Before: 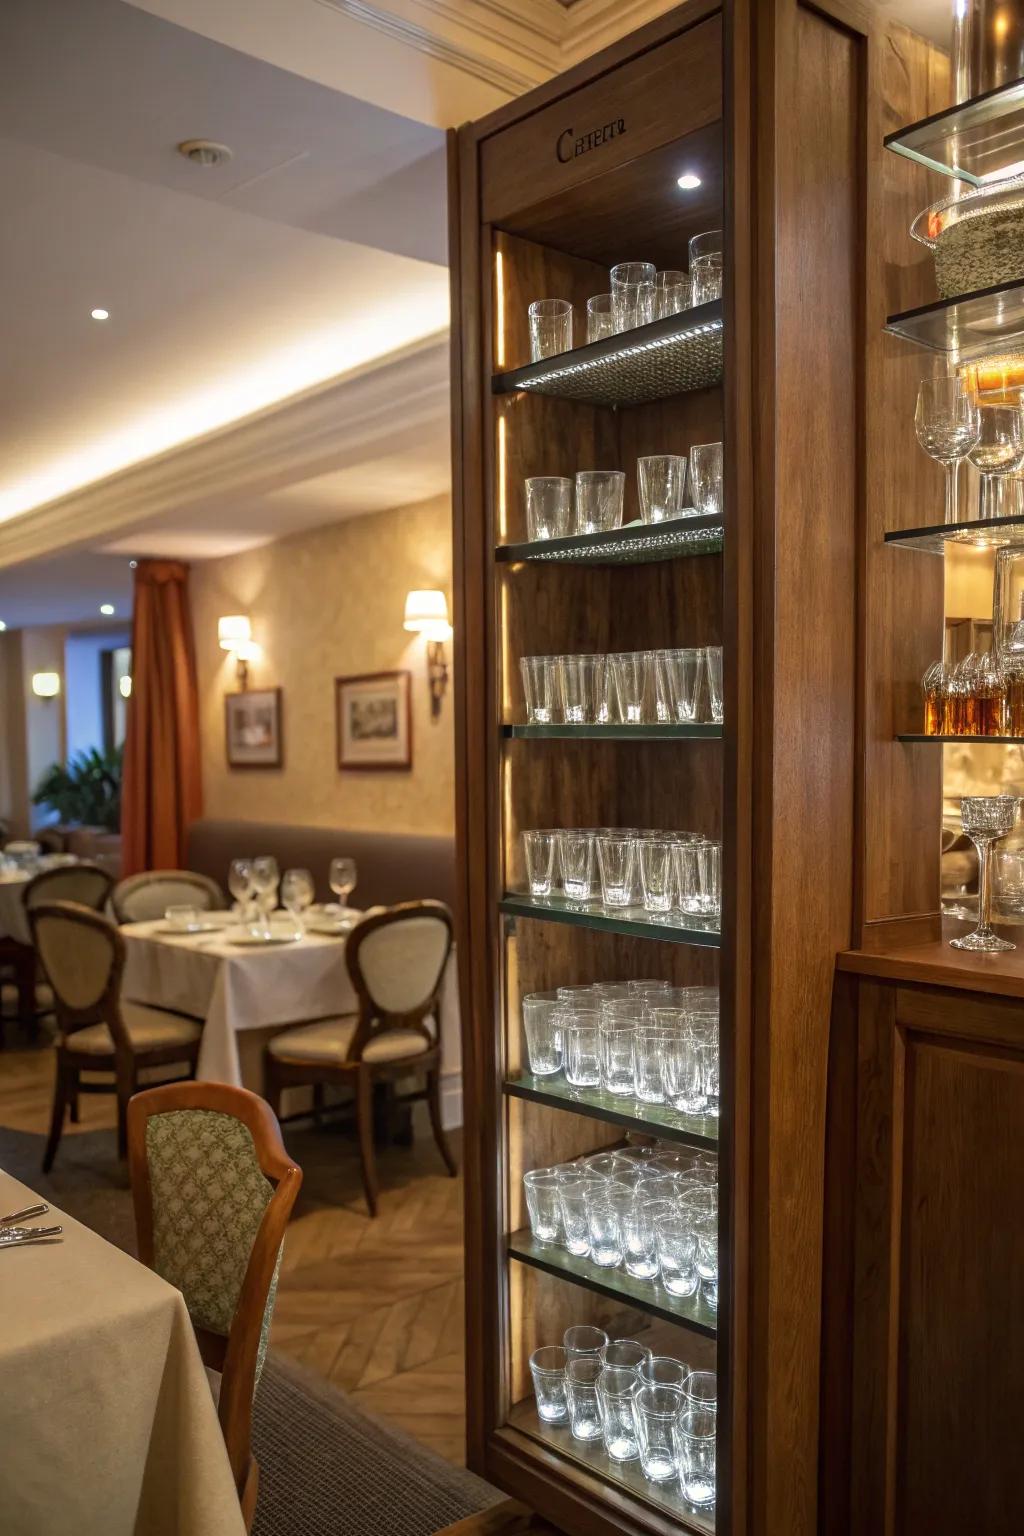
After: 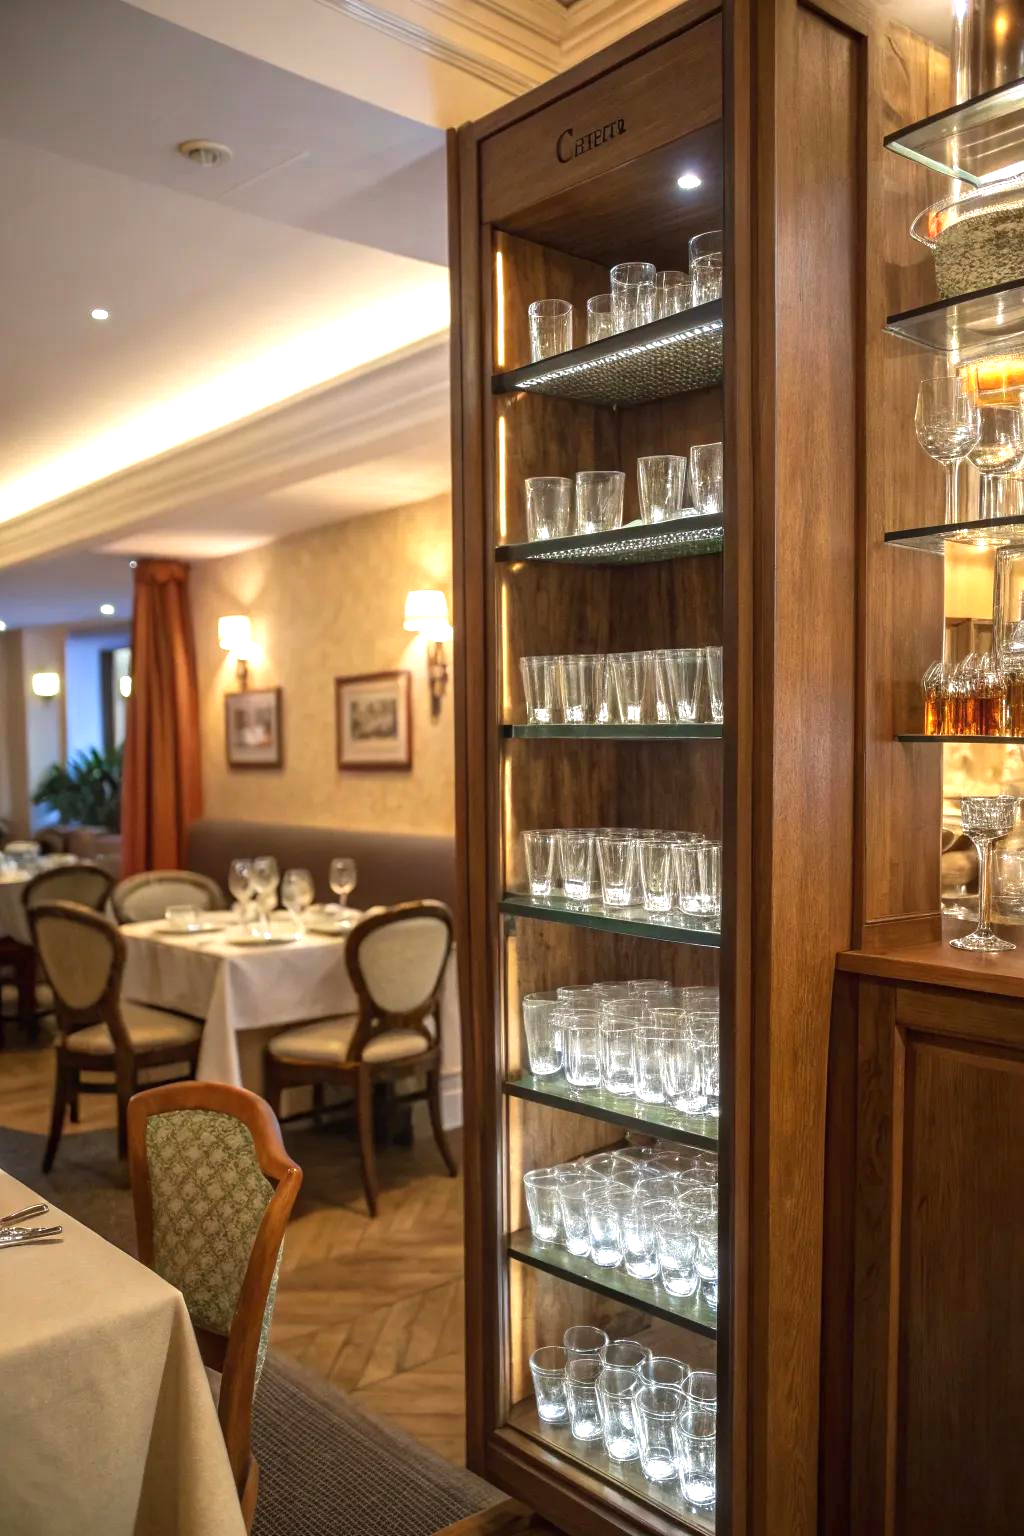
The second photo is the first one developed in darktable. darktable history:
exposure: black level correction 0, exposure 0.59 EV, compensate highlight preservation false
